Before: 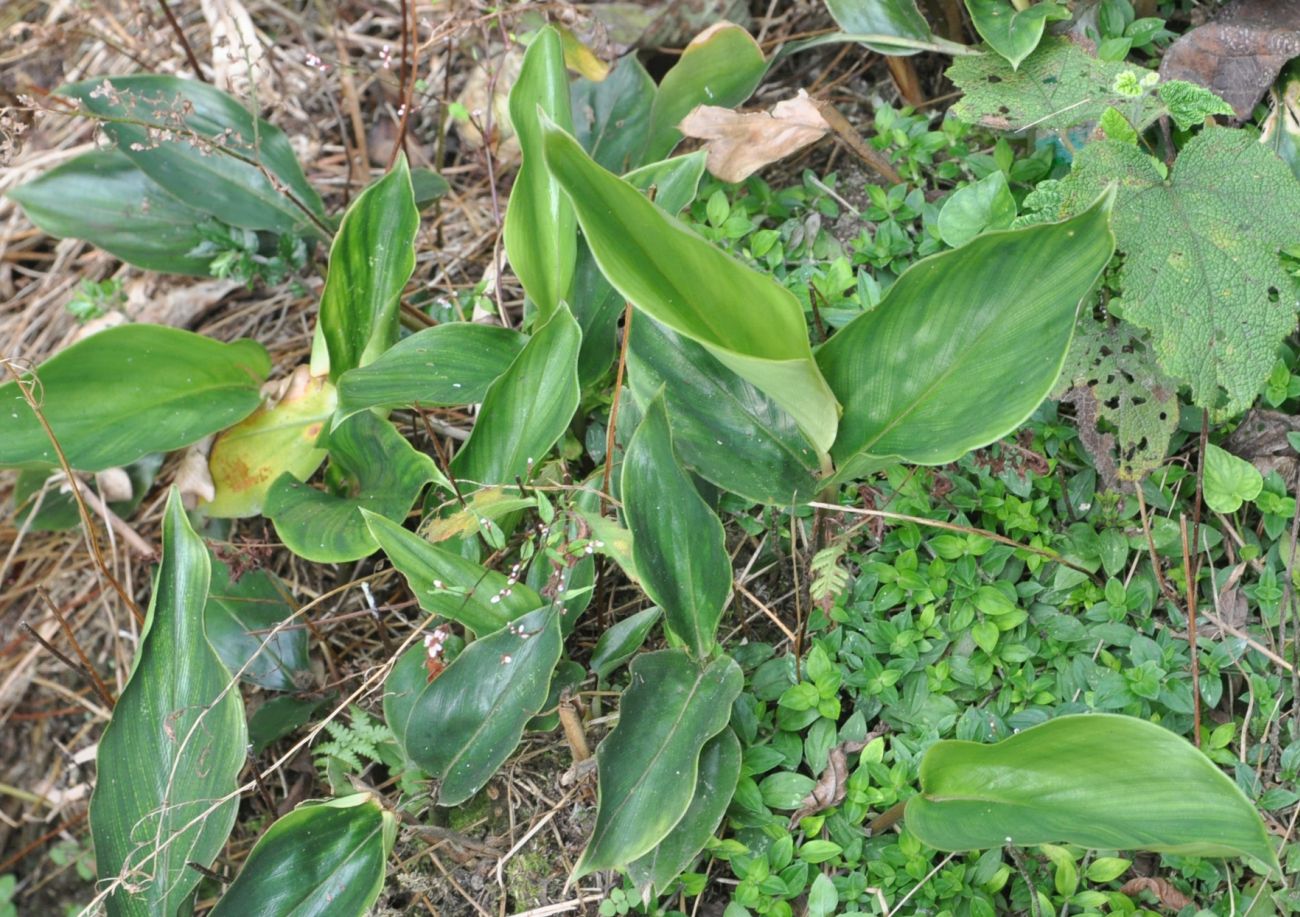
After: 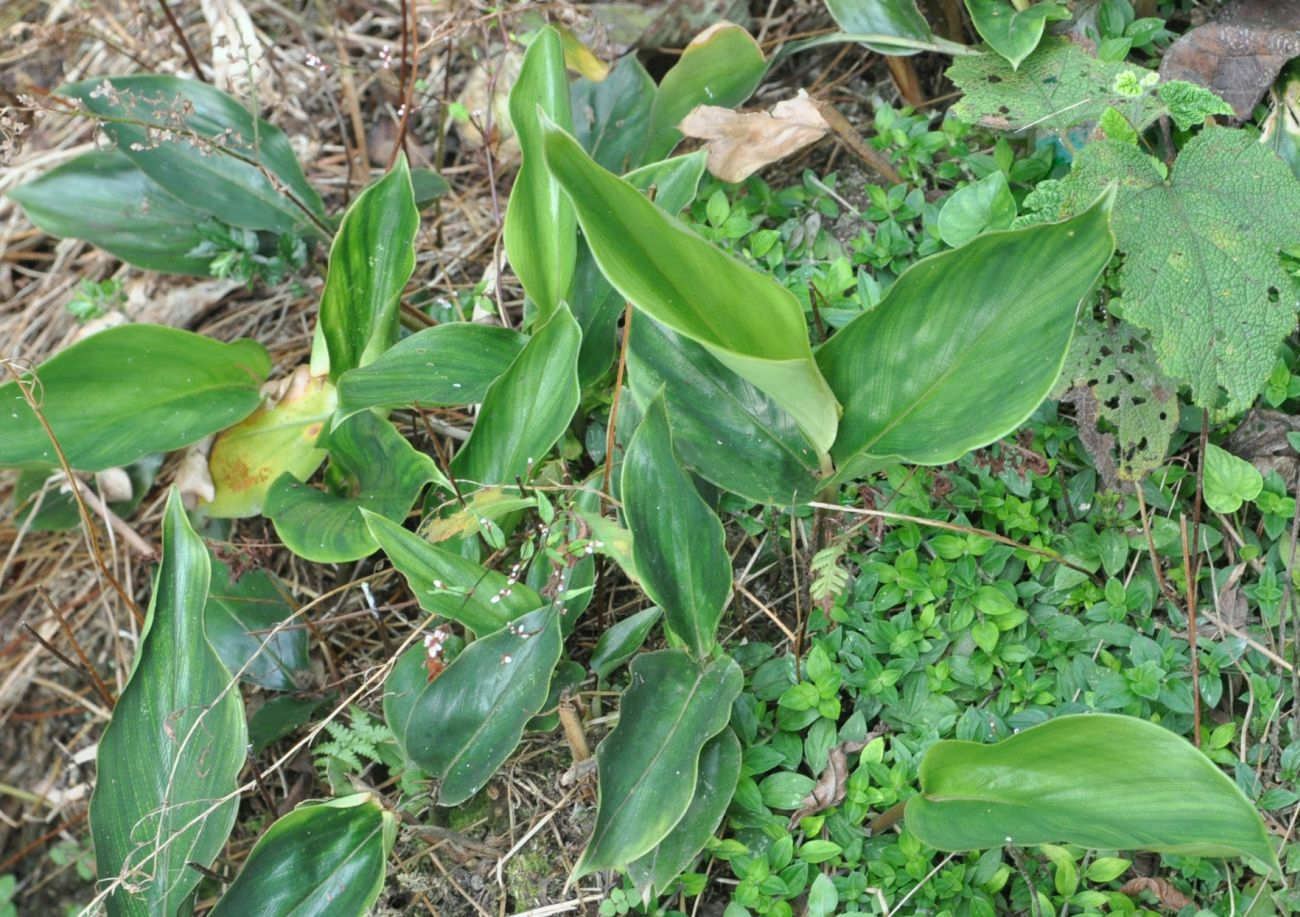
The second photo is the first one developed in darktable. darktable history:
color calibration: illuminant Planckian (black body), x 0.352, y 0.353, temperature 4789.11 K
